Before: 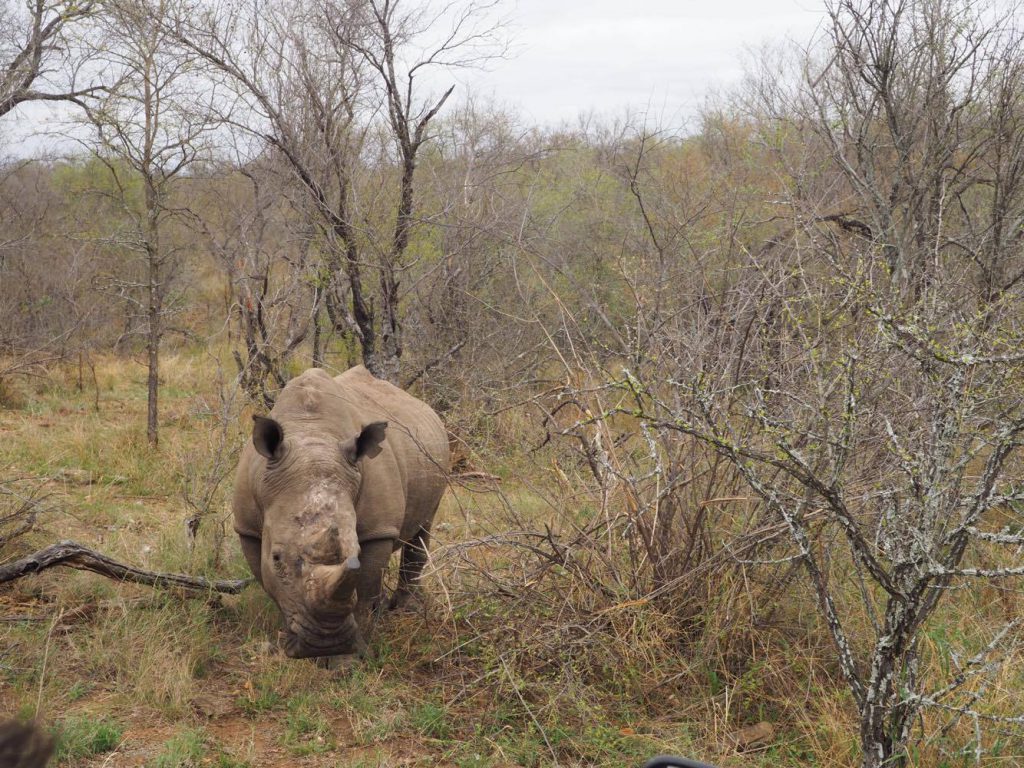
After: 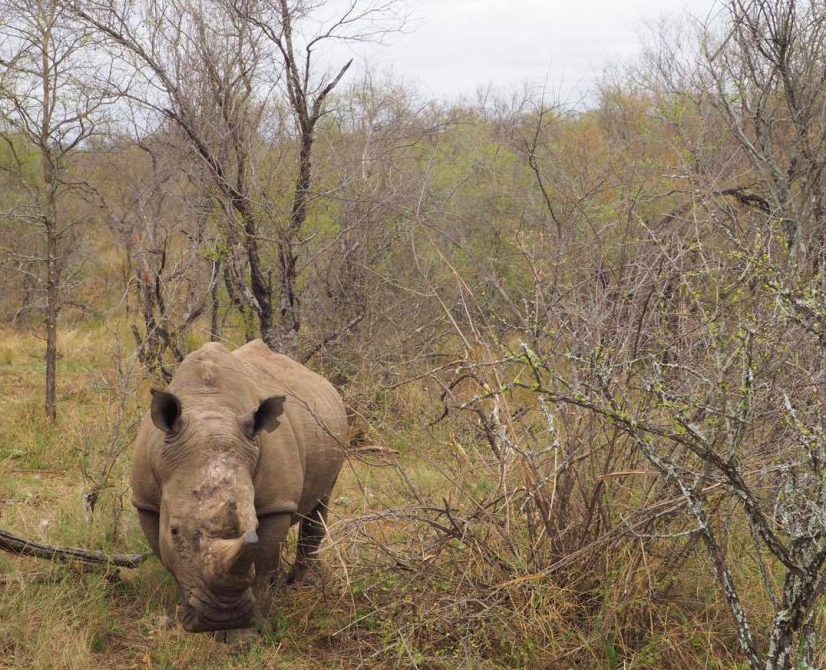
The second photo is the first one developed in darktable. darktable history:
velvia: on, module defaults
crop: left 10.022%, top 3.469%, right 9.27%, bottom 9.165%
